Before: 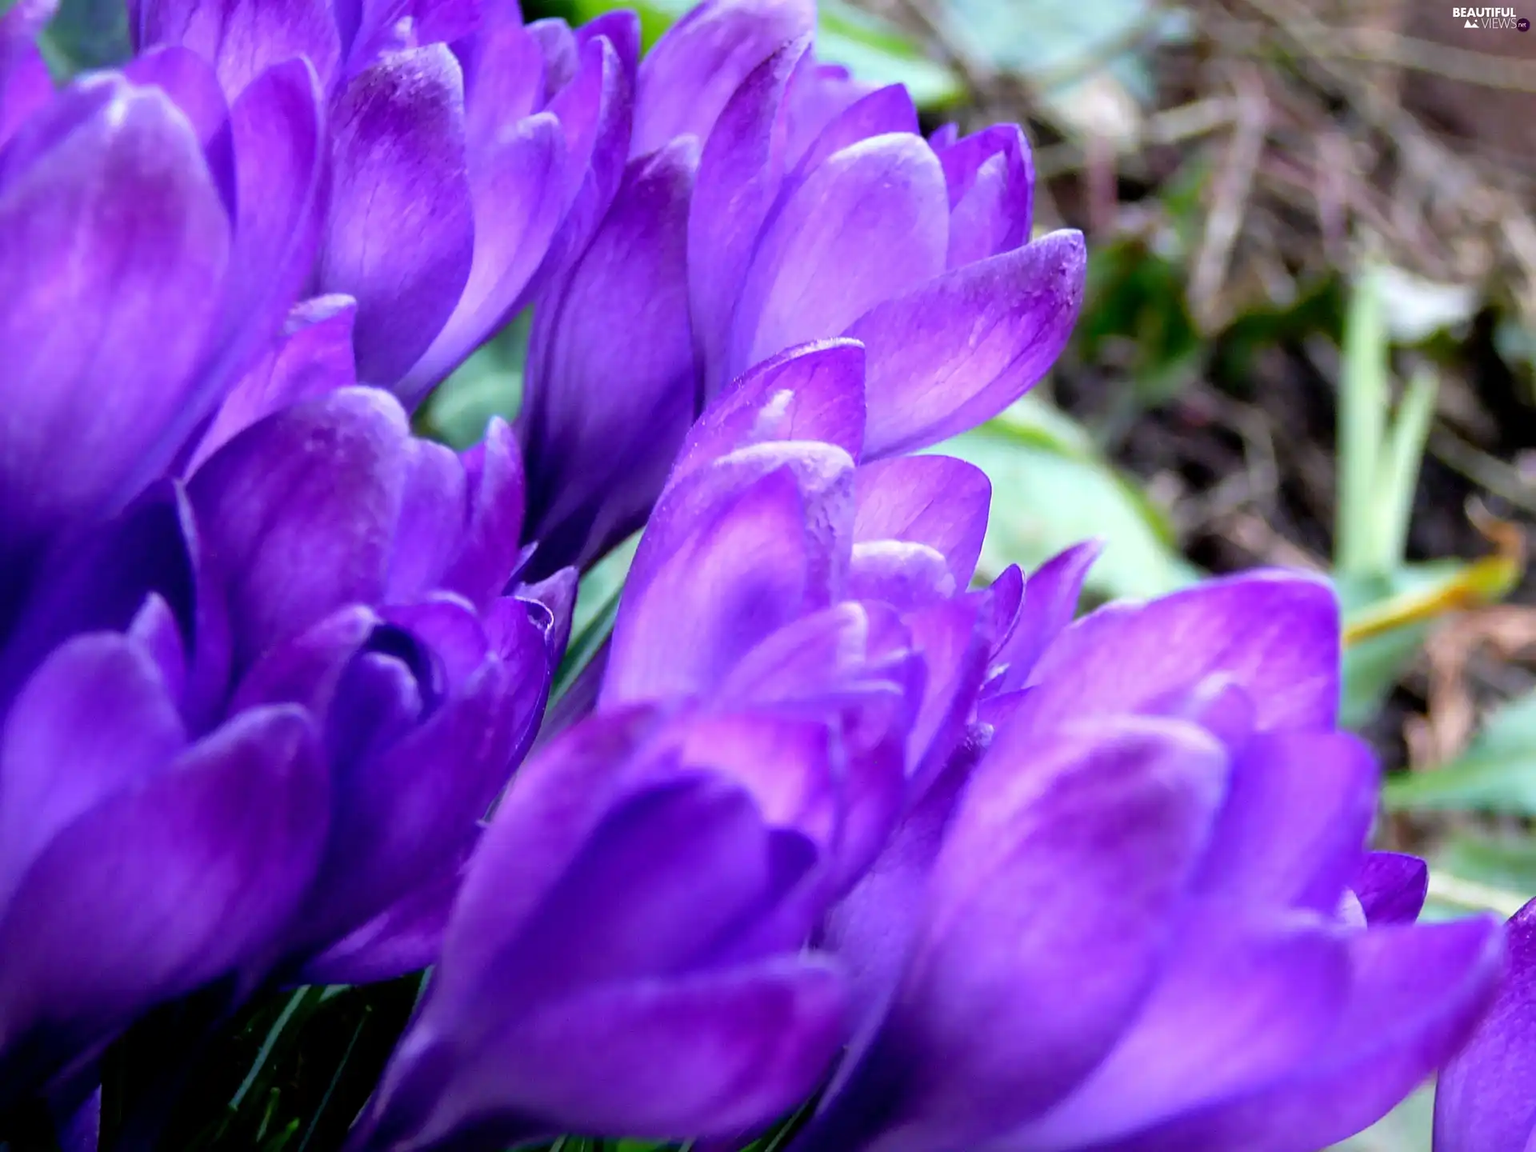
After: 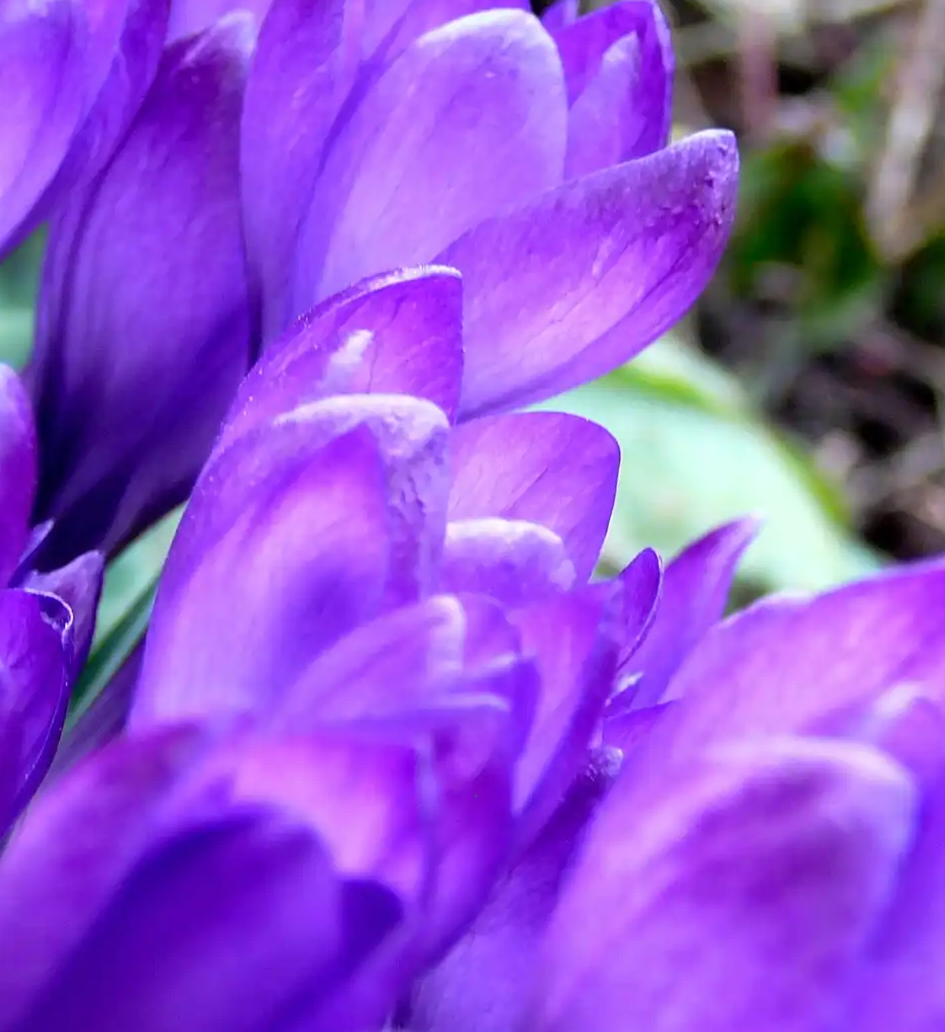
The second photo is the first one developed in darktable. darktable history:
crop: left 32.24%, top 10.923%, right 18.527%, bottom 17.385%
